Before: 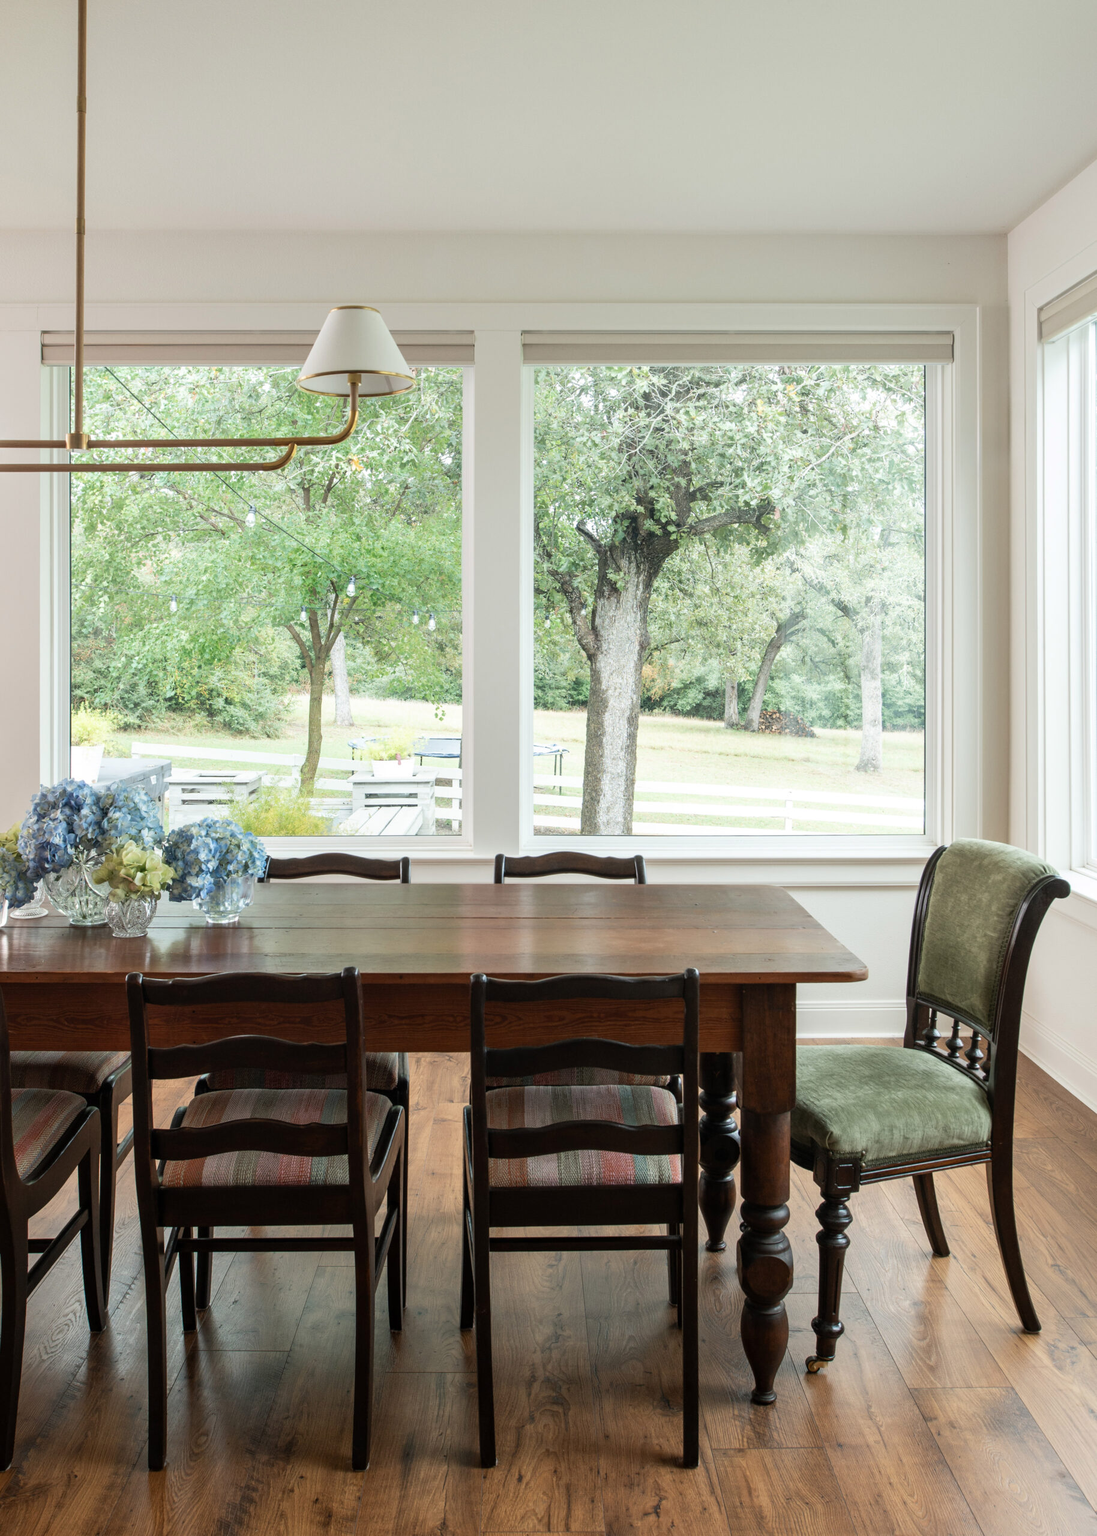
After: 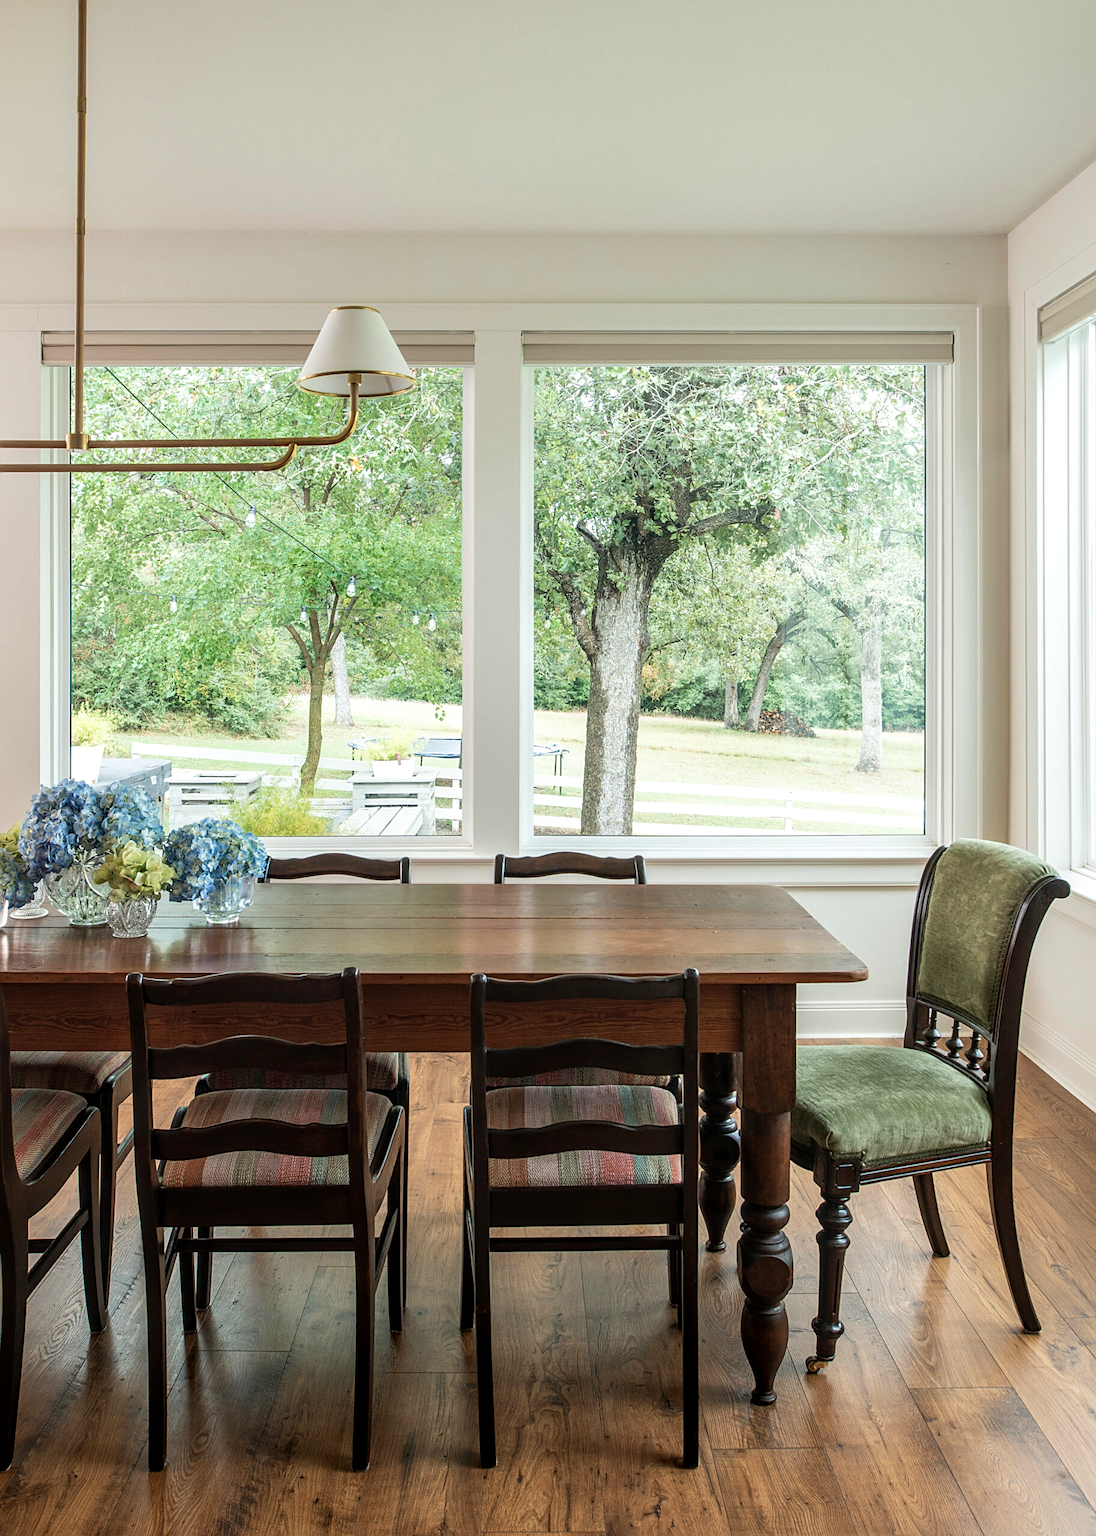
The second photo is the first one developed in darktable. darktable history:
local contrast: on, module defaults
sharpen: on, module defaults
velvia: on, module defaults
